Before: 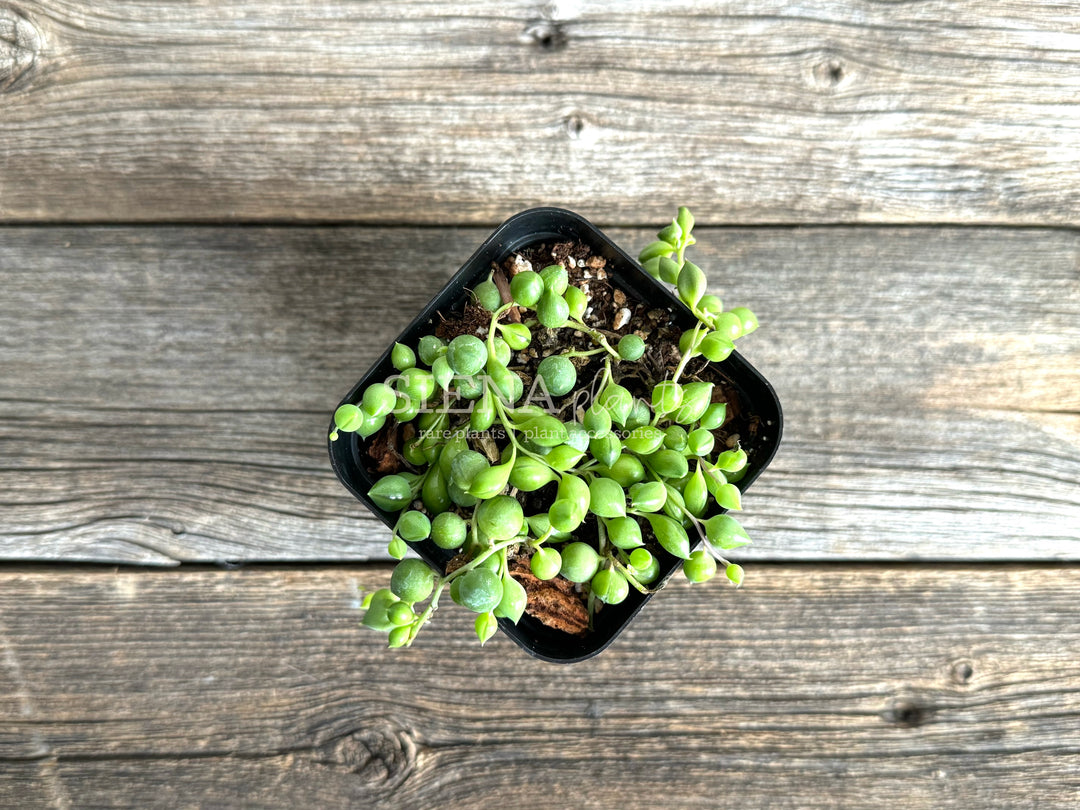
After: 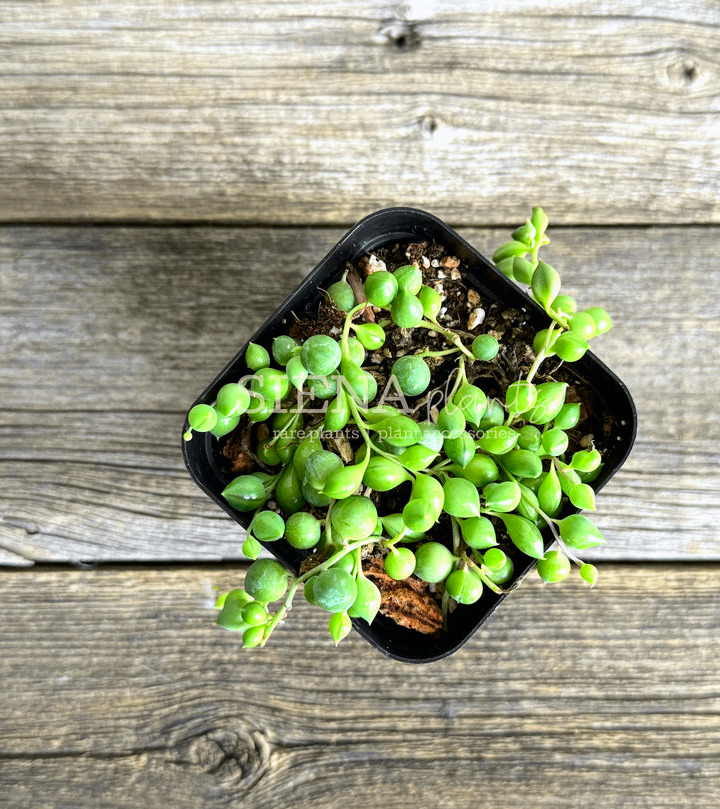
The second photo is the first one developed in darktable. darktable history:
white balance: red 0.988, blue 1.017
tone curve: curves: ch0 [(0, 0) (0.071, 0.058) (0.266, 0.268) (0.498, 0.542) (0.766, 0.807) (1, 0.983)]; ch1 [(0, 0) (0.346, 0.307) (0.408, 0.387) (0.463, 0.465) (0.482, 0.493) (0.502, 0.499) (0.517, 0.505) (0.55, 0.554) (0.597, 0.61) (0.651, 0.698) (1, 1)]; ch2 [(0, 0) (0.346, 0.34) (0.434, 0.46) (0.485, 0.494) (0.5, 0.498) (0.509, 0.517) (0.526, 0.539) (0.583, 0.603) (0.625, 0.659) (1, 1)], color space Lab, independent channels, preserve colors none
crop and rotate: left 13.537%, right 19.796%
